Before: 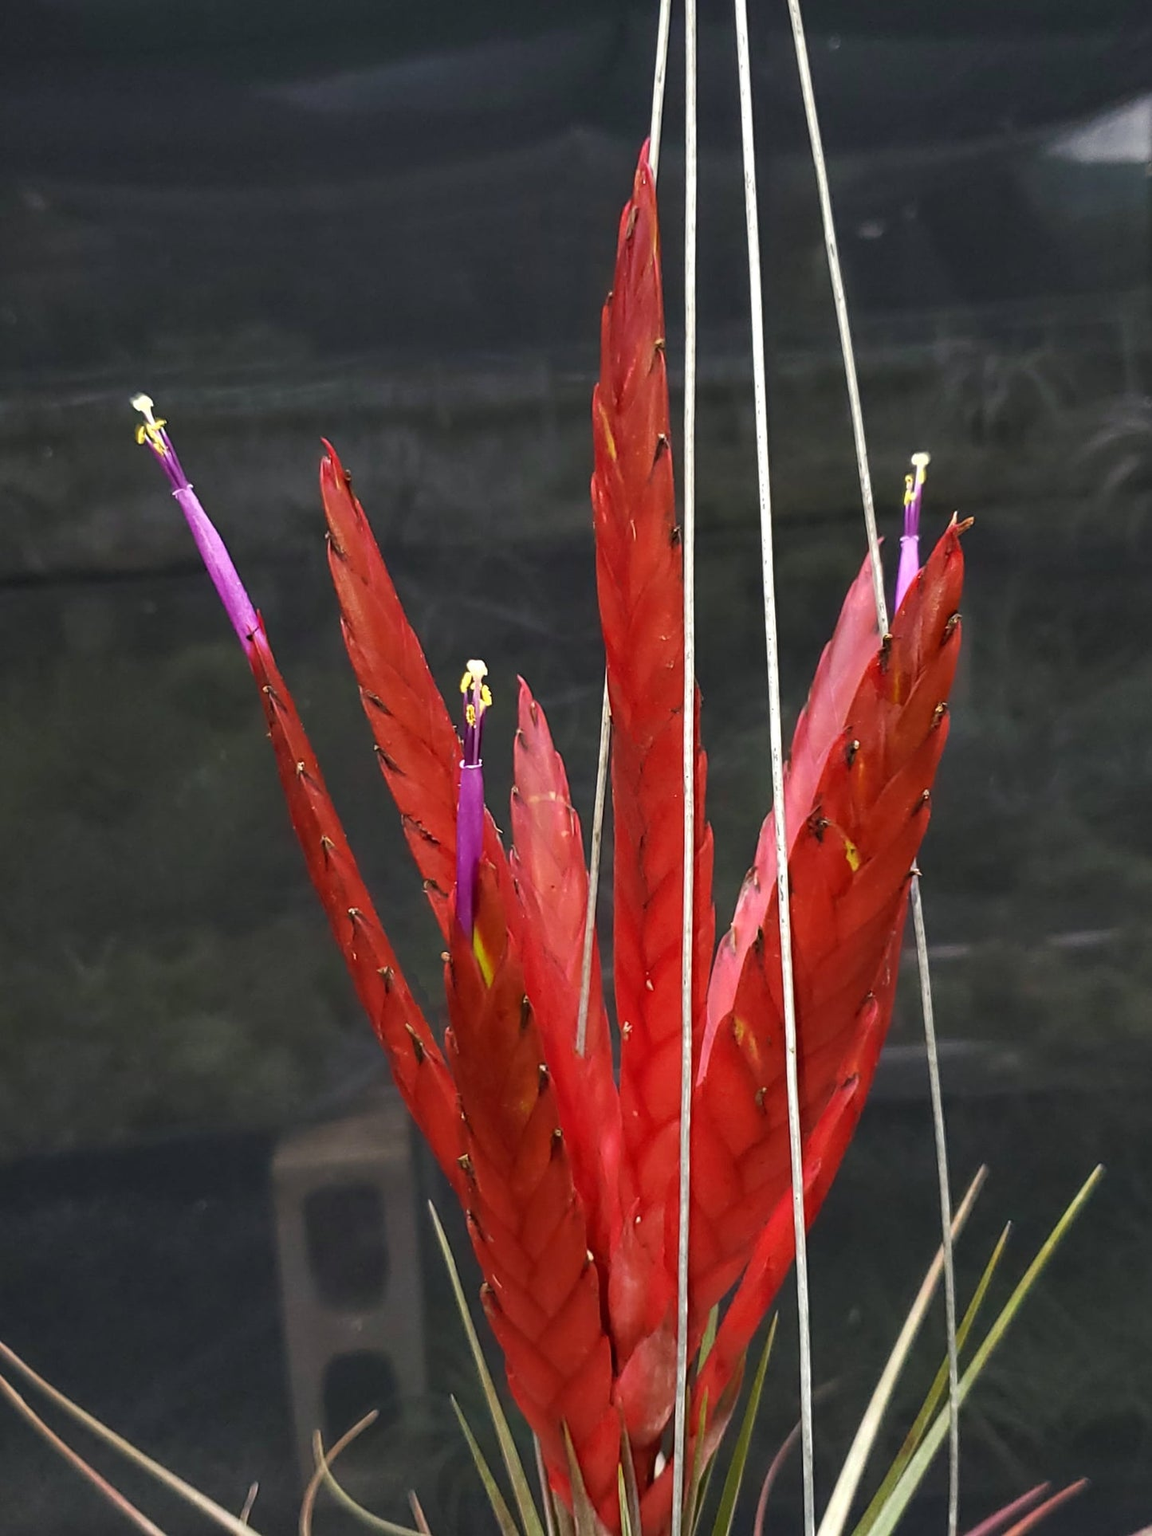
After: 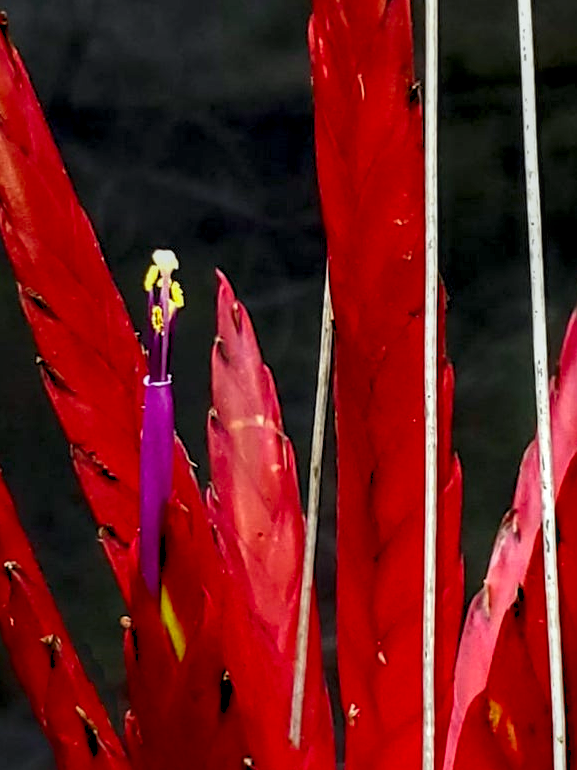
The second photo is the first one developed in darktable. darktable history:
exposure: black level correction 0.01, exposure 0.011 EV, compensate highlight preservation false
levels: mode automatic, gray 50.8%
crop: left 30%, top 30%, right 30%, bottom 30%
white balance: red 0.978, blue 0.999
local contrast: on, module defaults
contrast brightness saturation: contrast 0.13, brightness -0.24, saturation 0.14
rgb levels: preserve colors sum RGB, levels [[0.038, 0.433, 0.934], [0, 0.5, 1], [0, 0.5, 1]]
